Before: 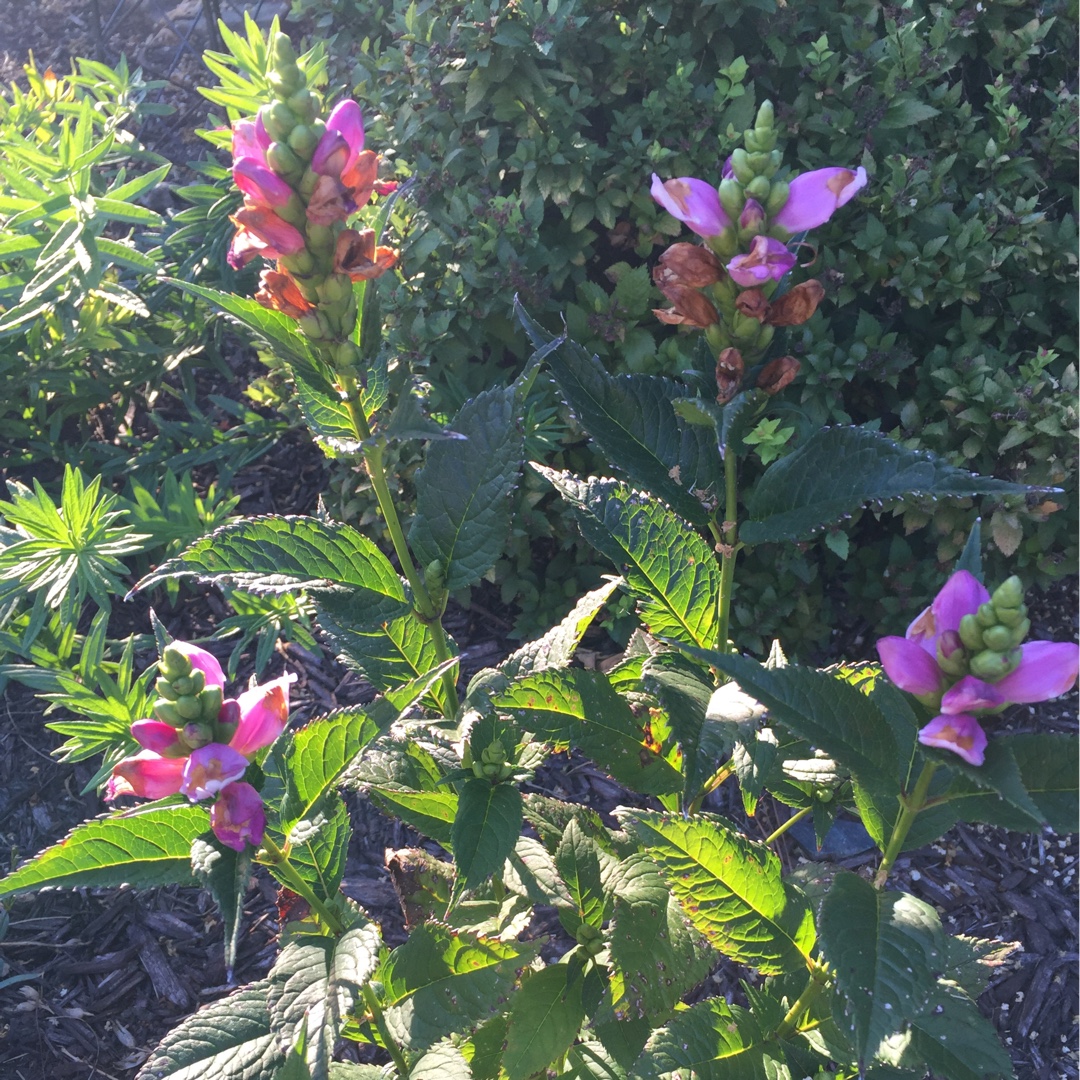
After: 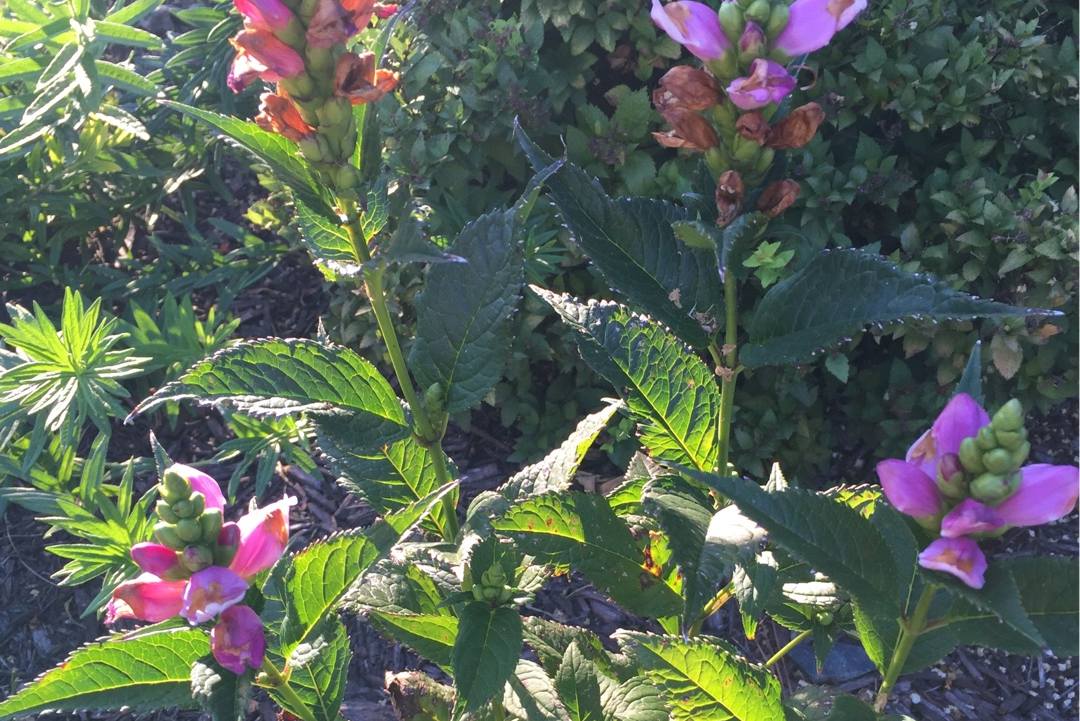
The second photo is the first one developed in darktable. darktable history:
crop: top 16.462%, bottom 16.717%
